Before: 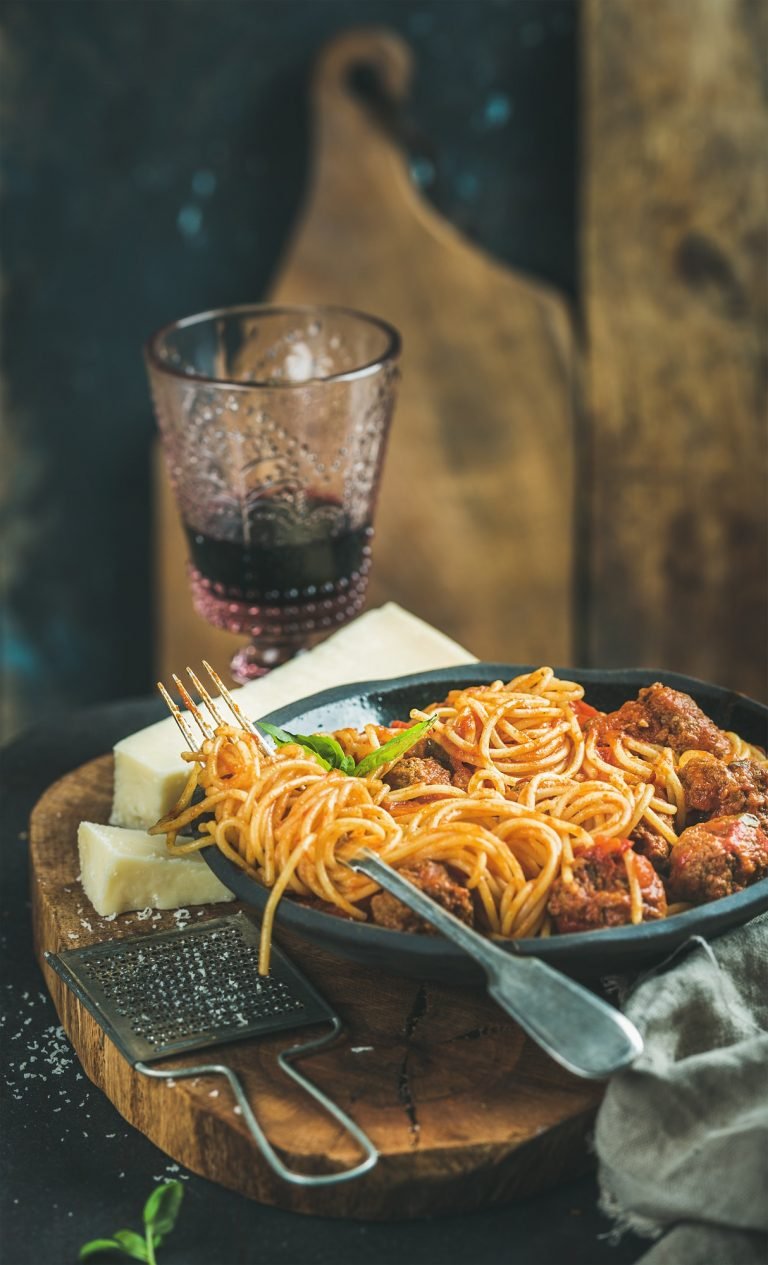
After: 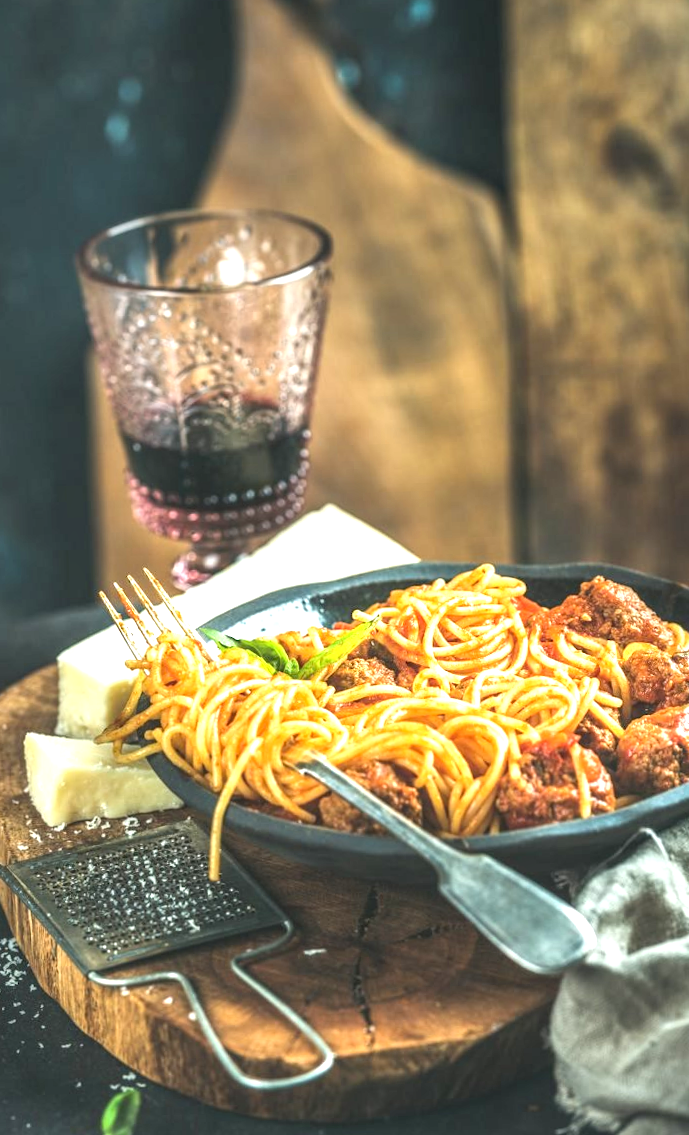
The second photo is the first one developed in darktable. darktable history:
crop and rotate: angle 1.76°, left 5.72%, top 5.706%
local contrast: on, module defaults
exposure: exposure 1 EV, compensate highlight preservation false
